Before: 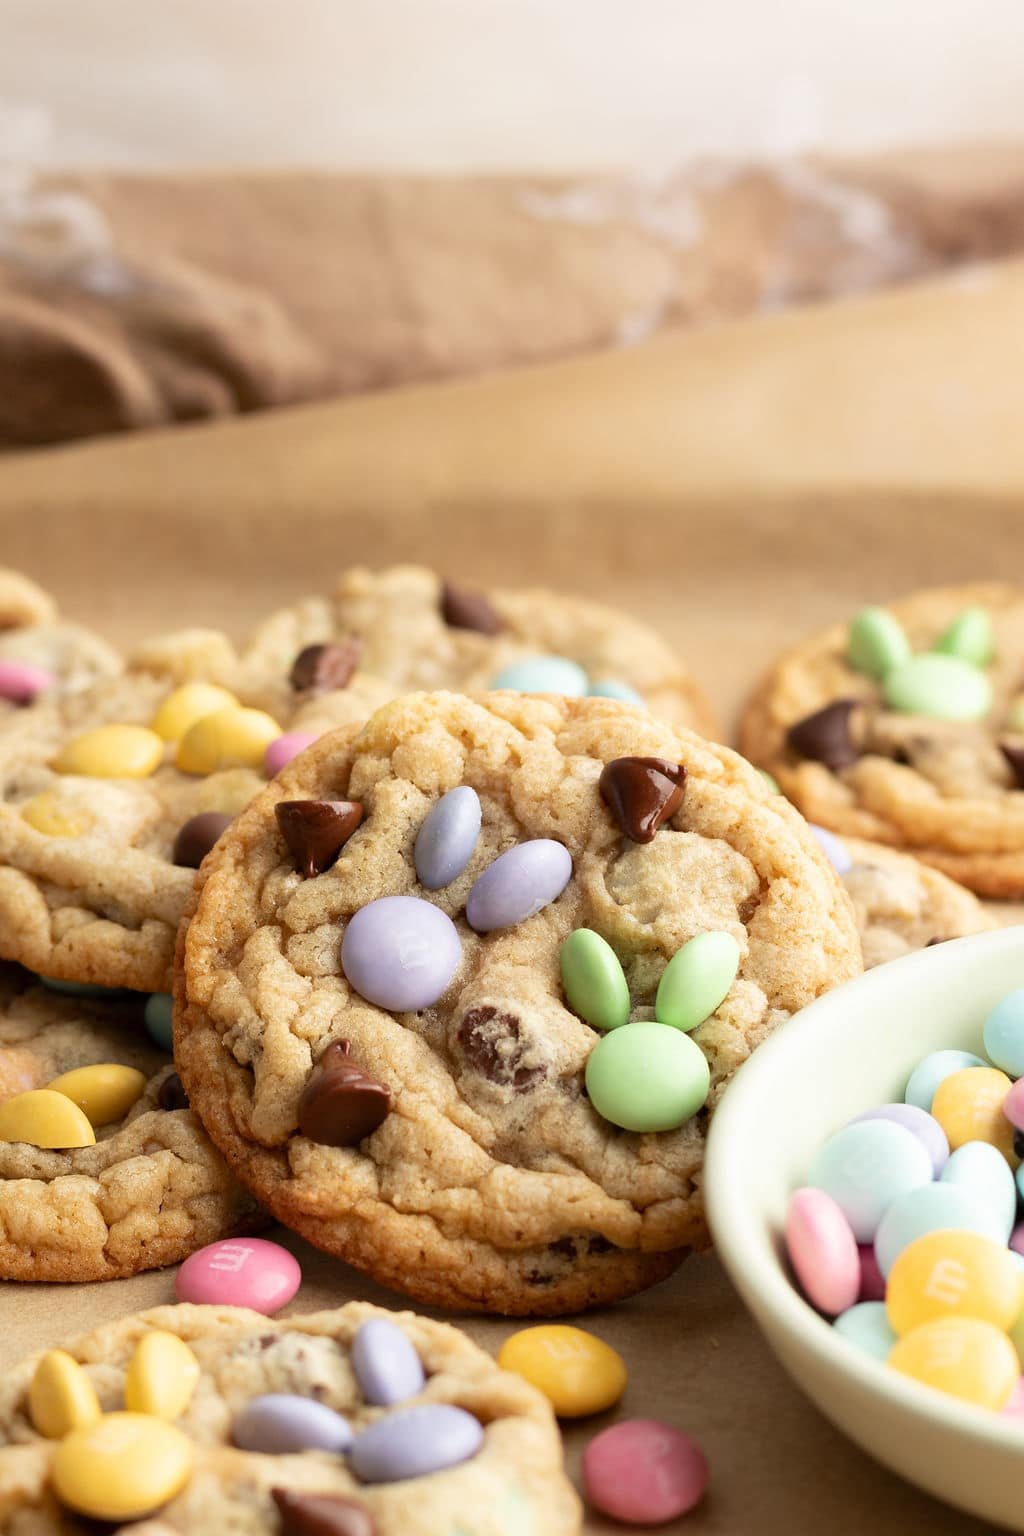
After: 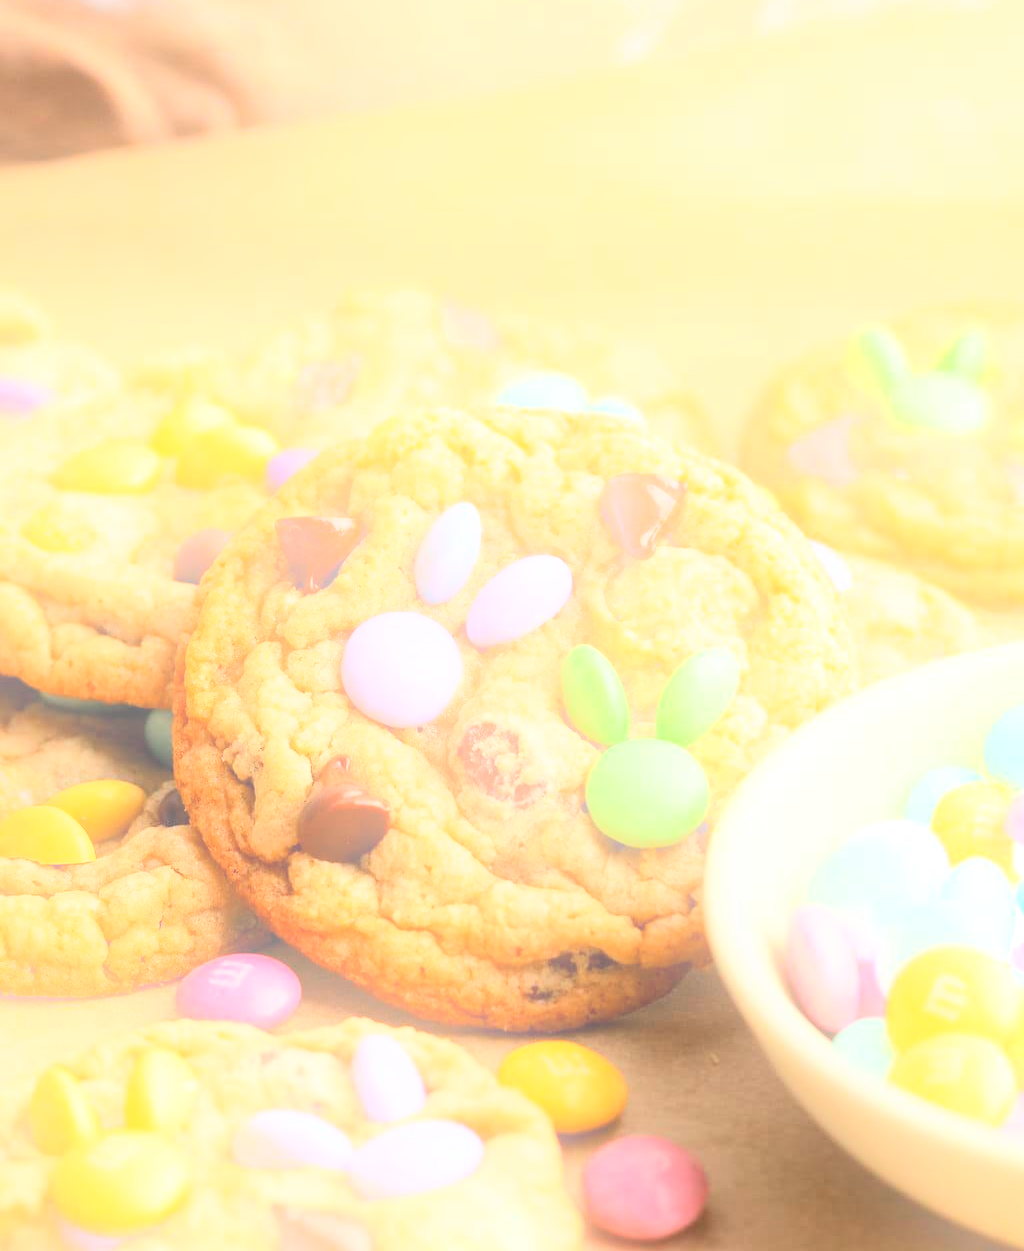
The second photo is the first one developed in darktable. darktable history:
crop and rotate: top 18.507%
base curve: curves: ch0 [(0, 0) (0.025, 0.046) (0.112, 0.277) (0.467, 0.74) (0.814, 0.929) (1, 0.942)]
contrast brightness saturation: brightness 0.13
bloom: on, module defaults
